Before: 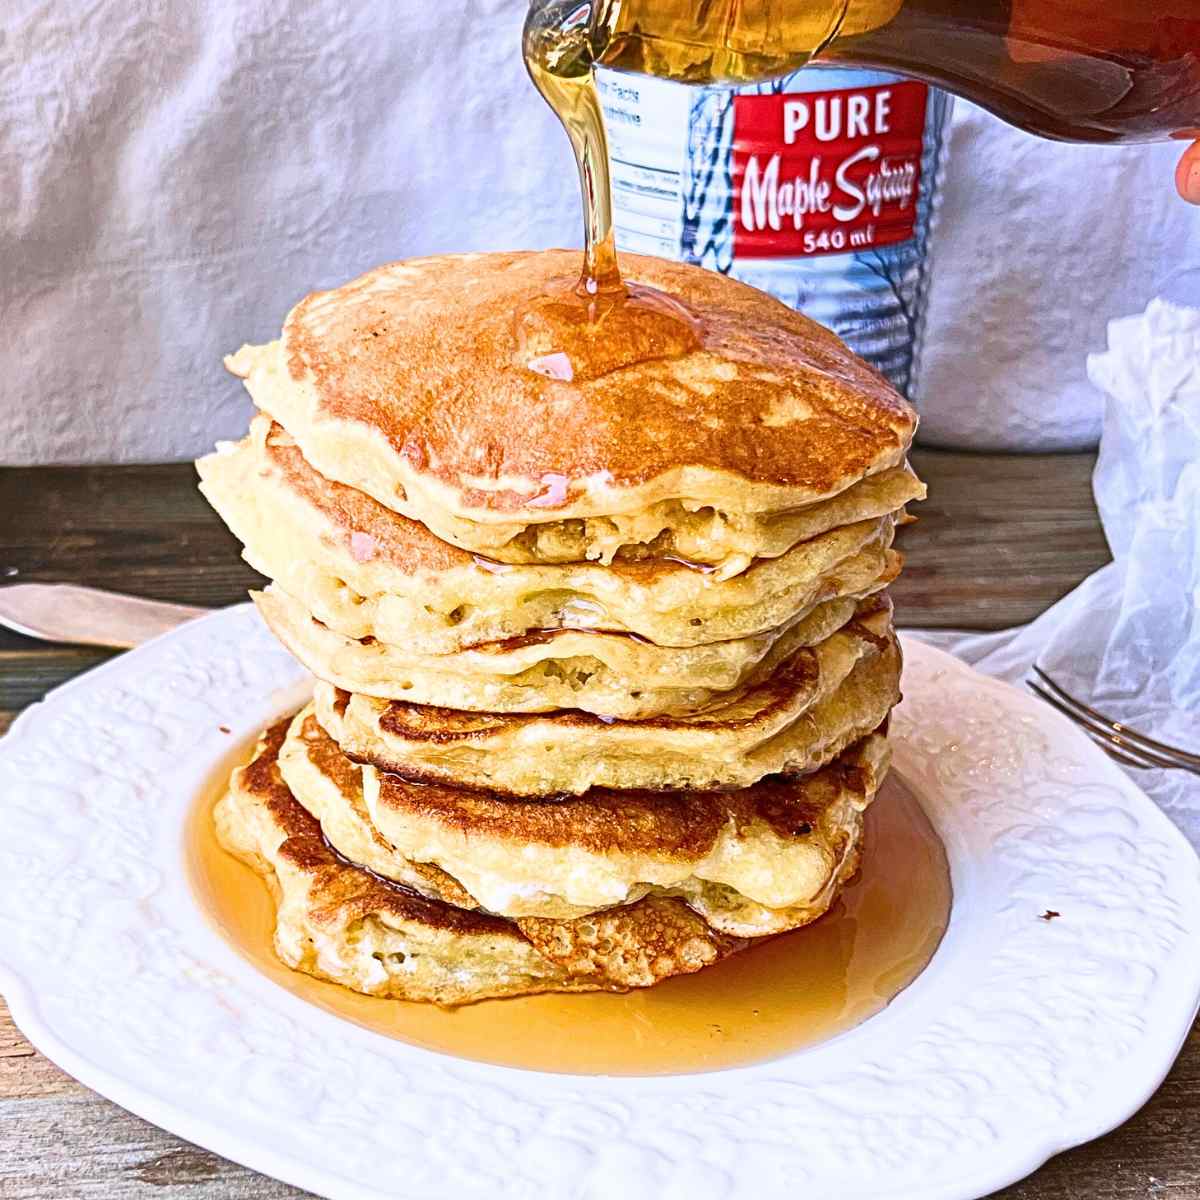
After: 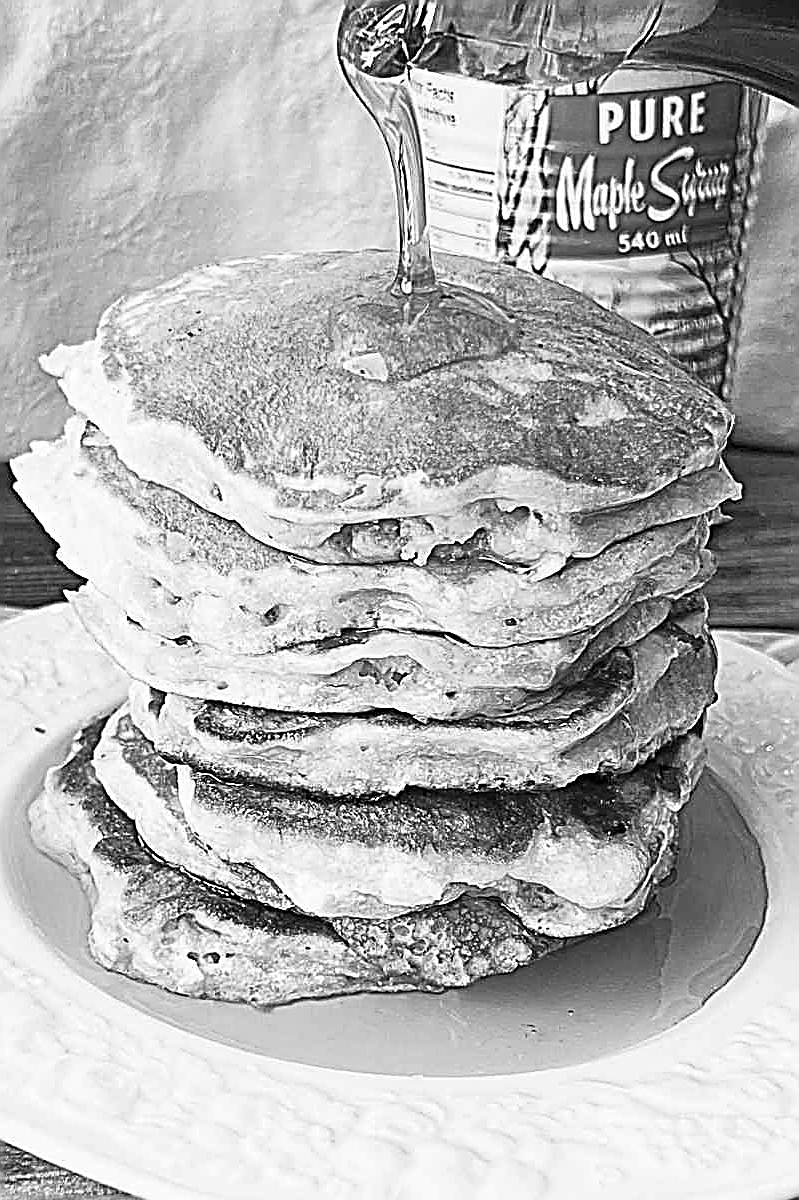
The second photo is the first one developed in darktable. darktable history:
sharpen: amount 1.861
monochrome: on, module defaults
crop: left 15.419%, right 17.914%
